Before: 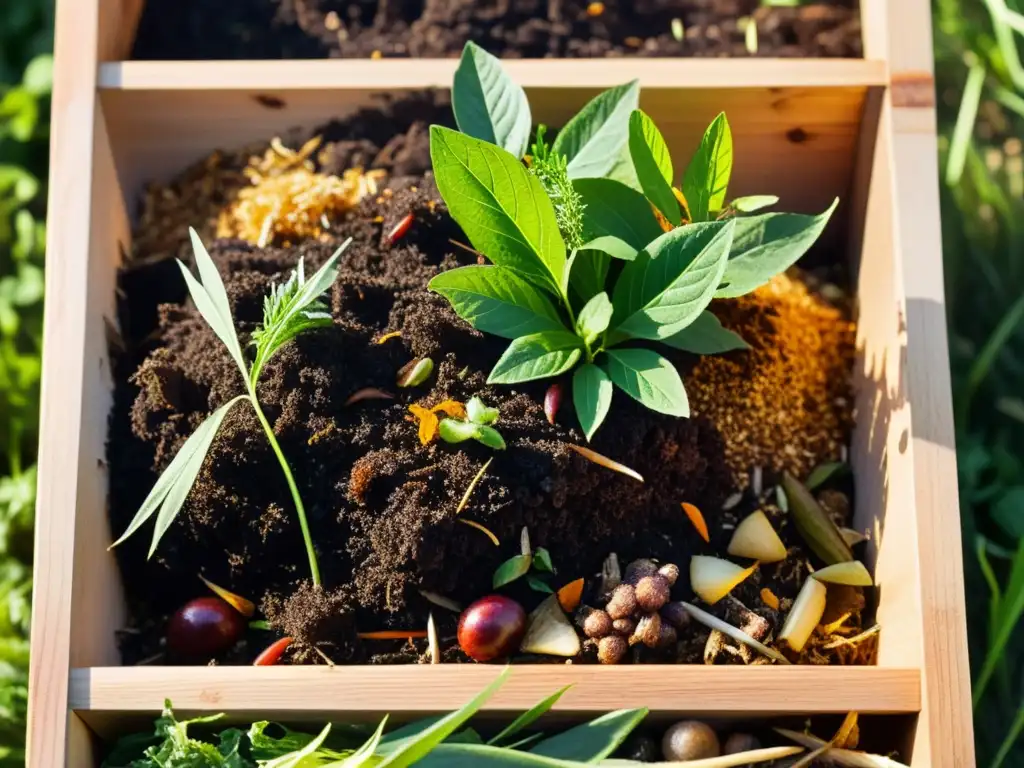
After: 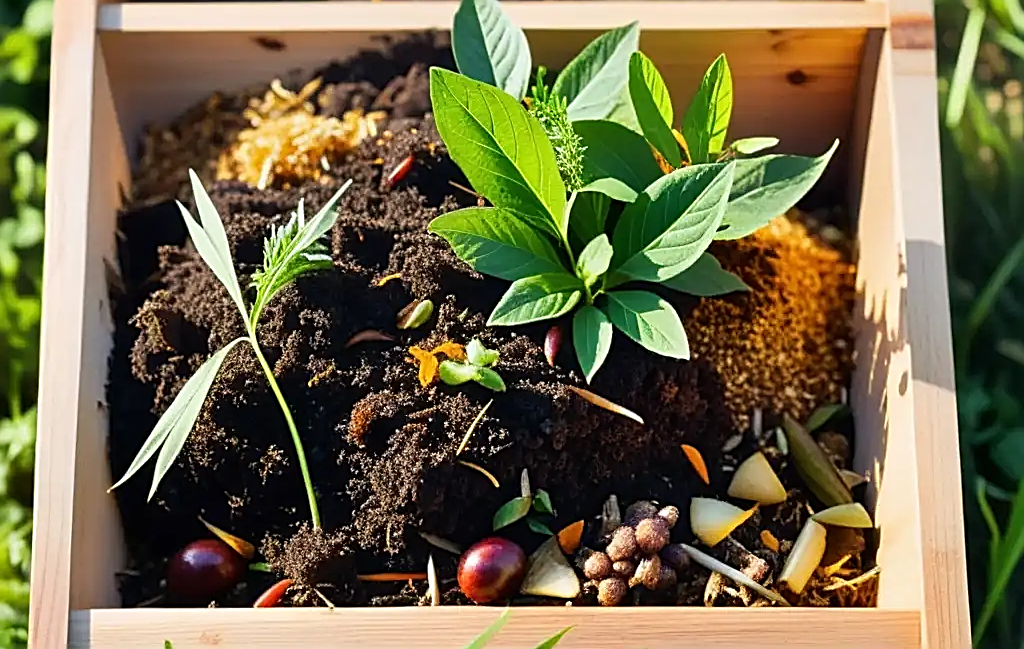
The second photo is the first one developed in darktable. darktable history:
crop: top 7.603%, bottom 7.886%
sharpen: amount 0.889
